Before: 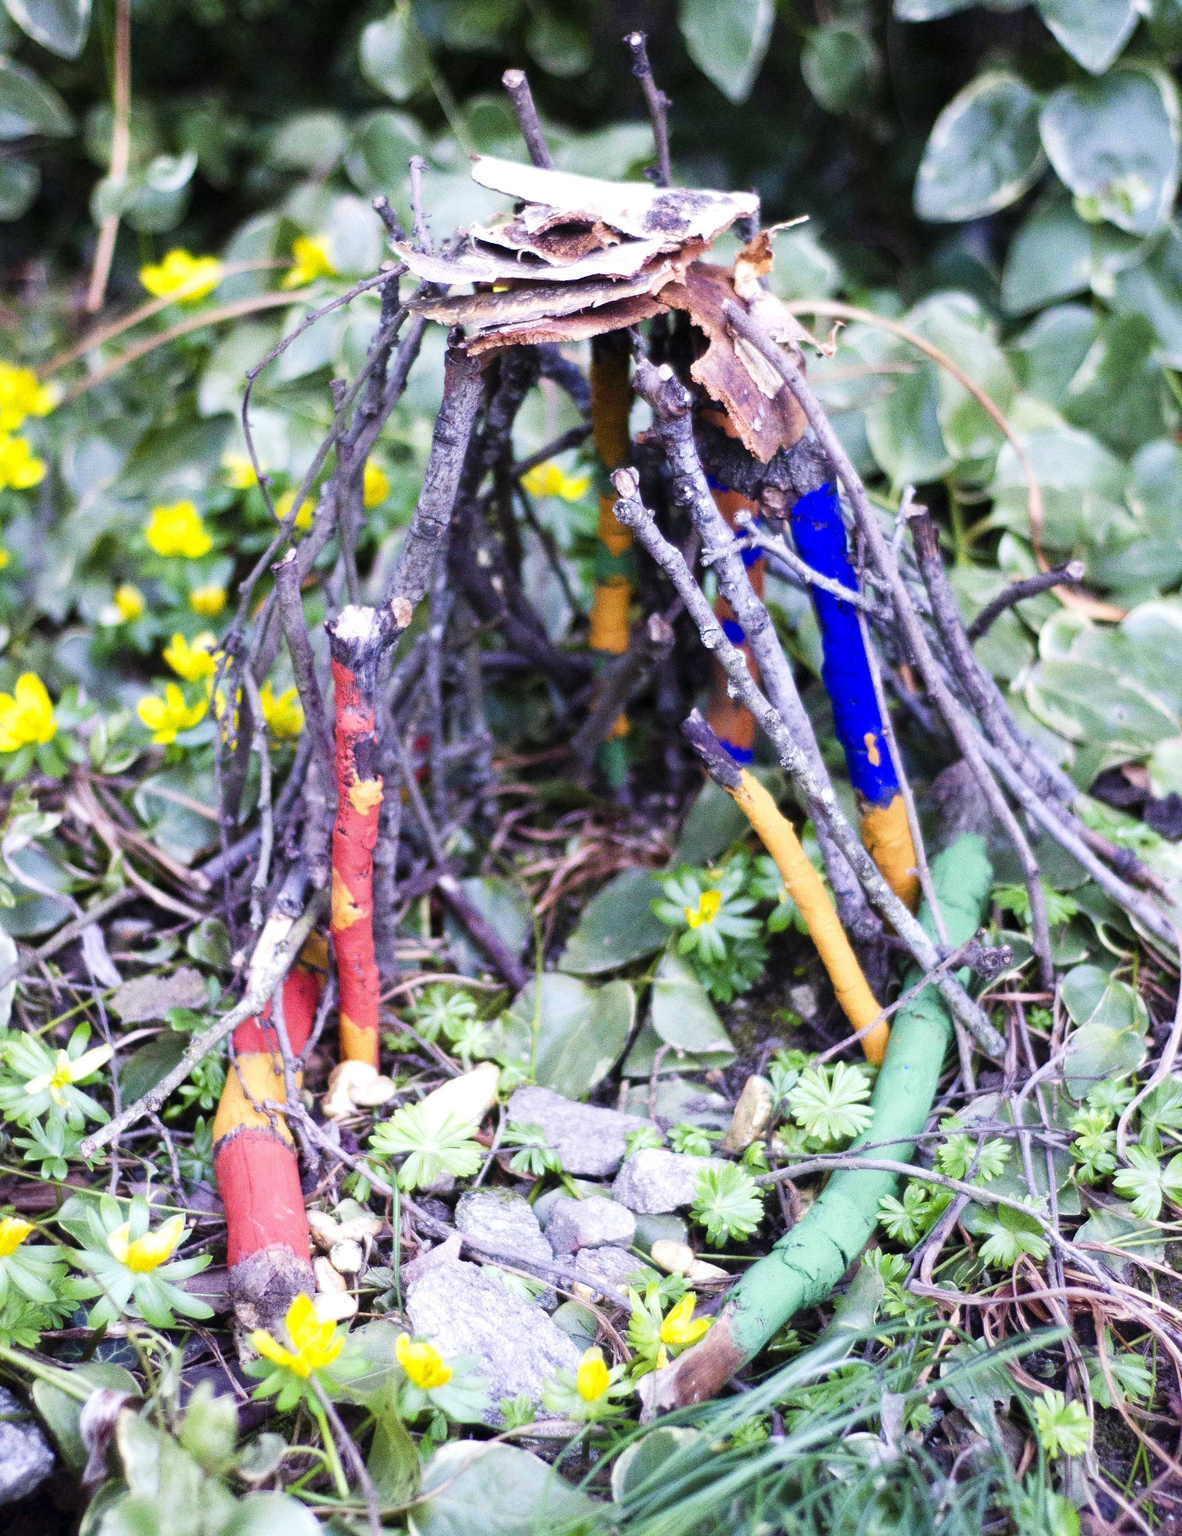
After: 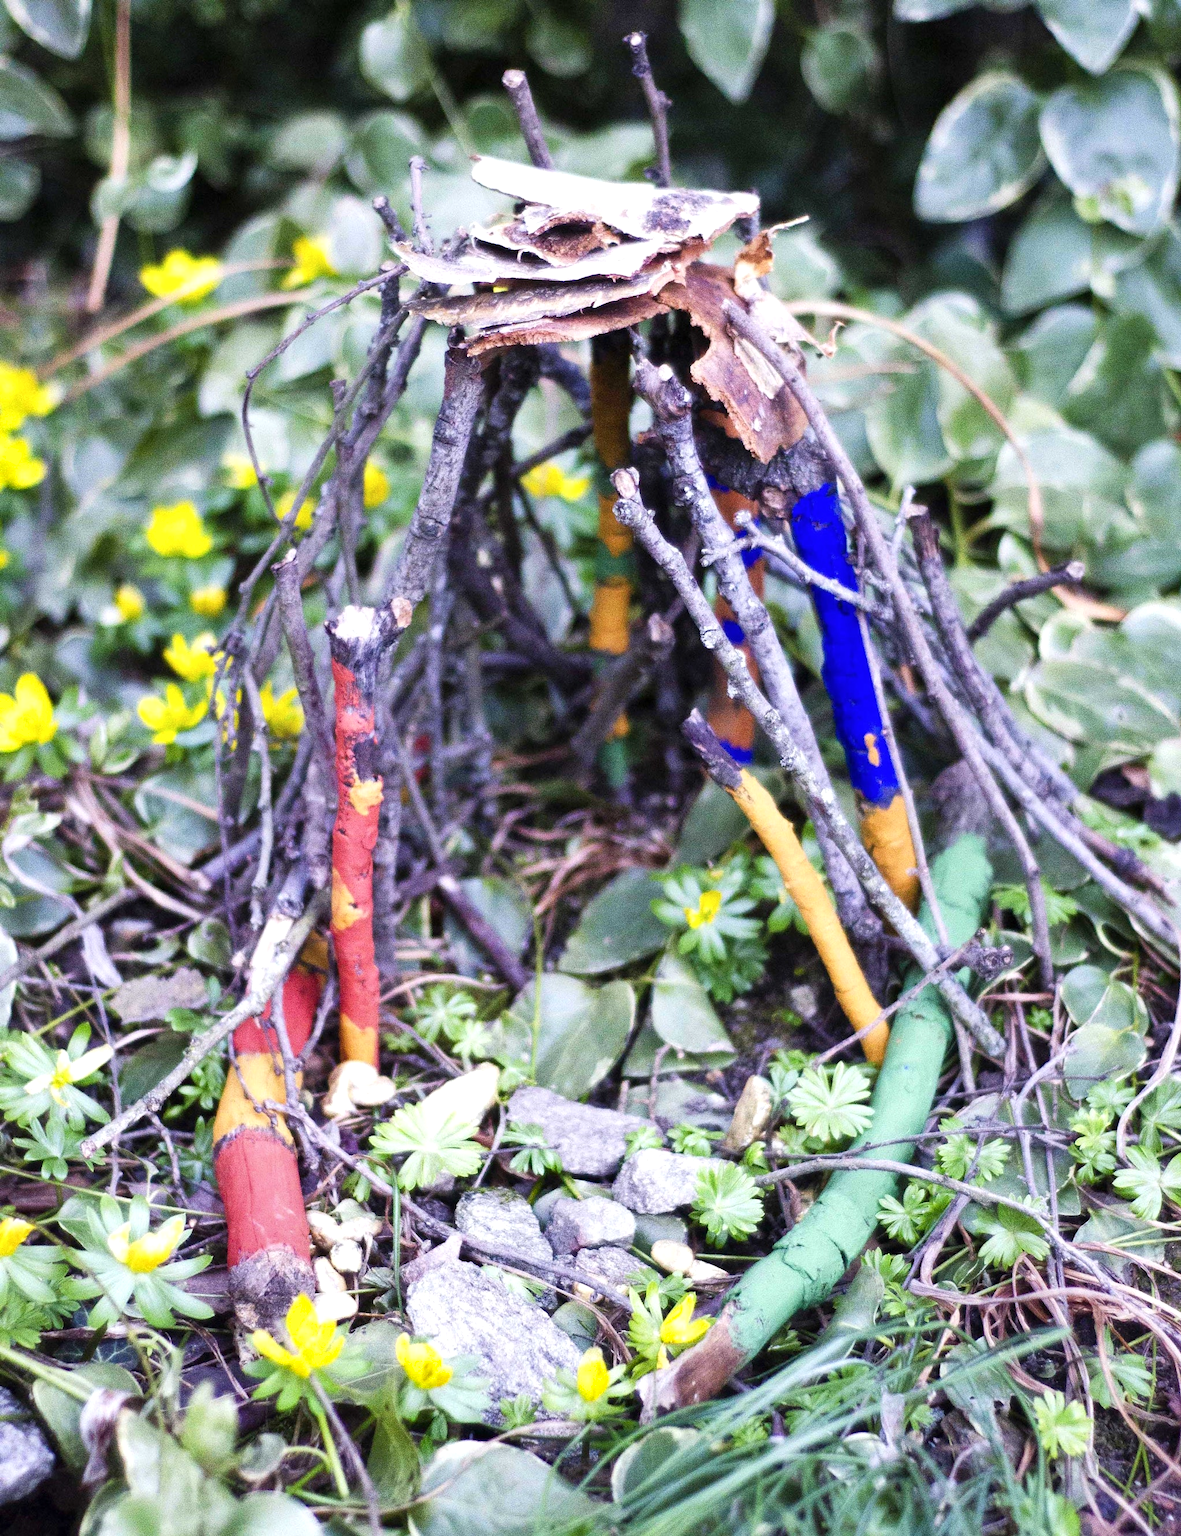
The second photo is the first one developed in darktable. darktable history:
shadows and highlights: radius 173.47, shadows 26.37, white point adjustment 3.01, highlights -68.31, soften with gaussian
